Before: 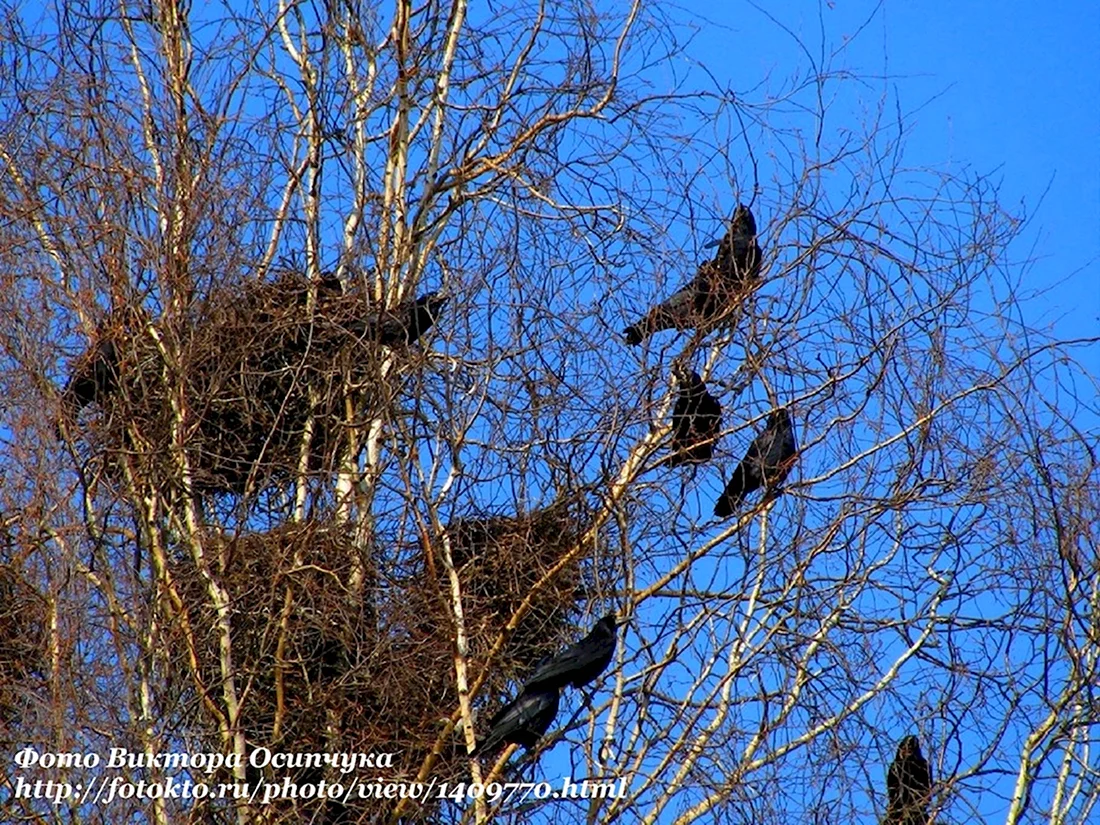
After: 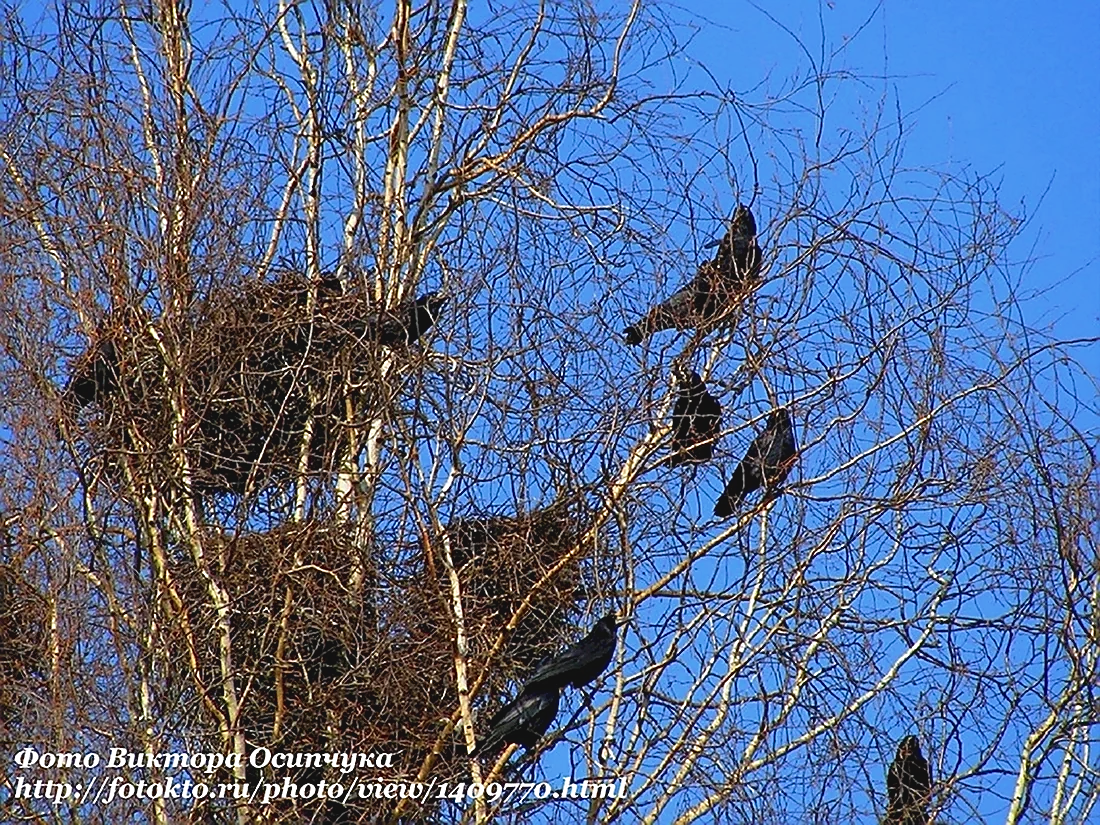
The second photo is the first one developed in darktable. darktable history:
sharpen: radius 1.4, amount 1.25, threshold 0.7
contrast brightness saturation: contrast -0.1, saturation -0.1
